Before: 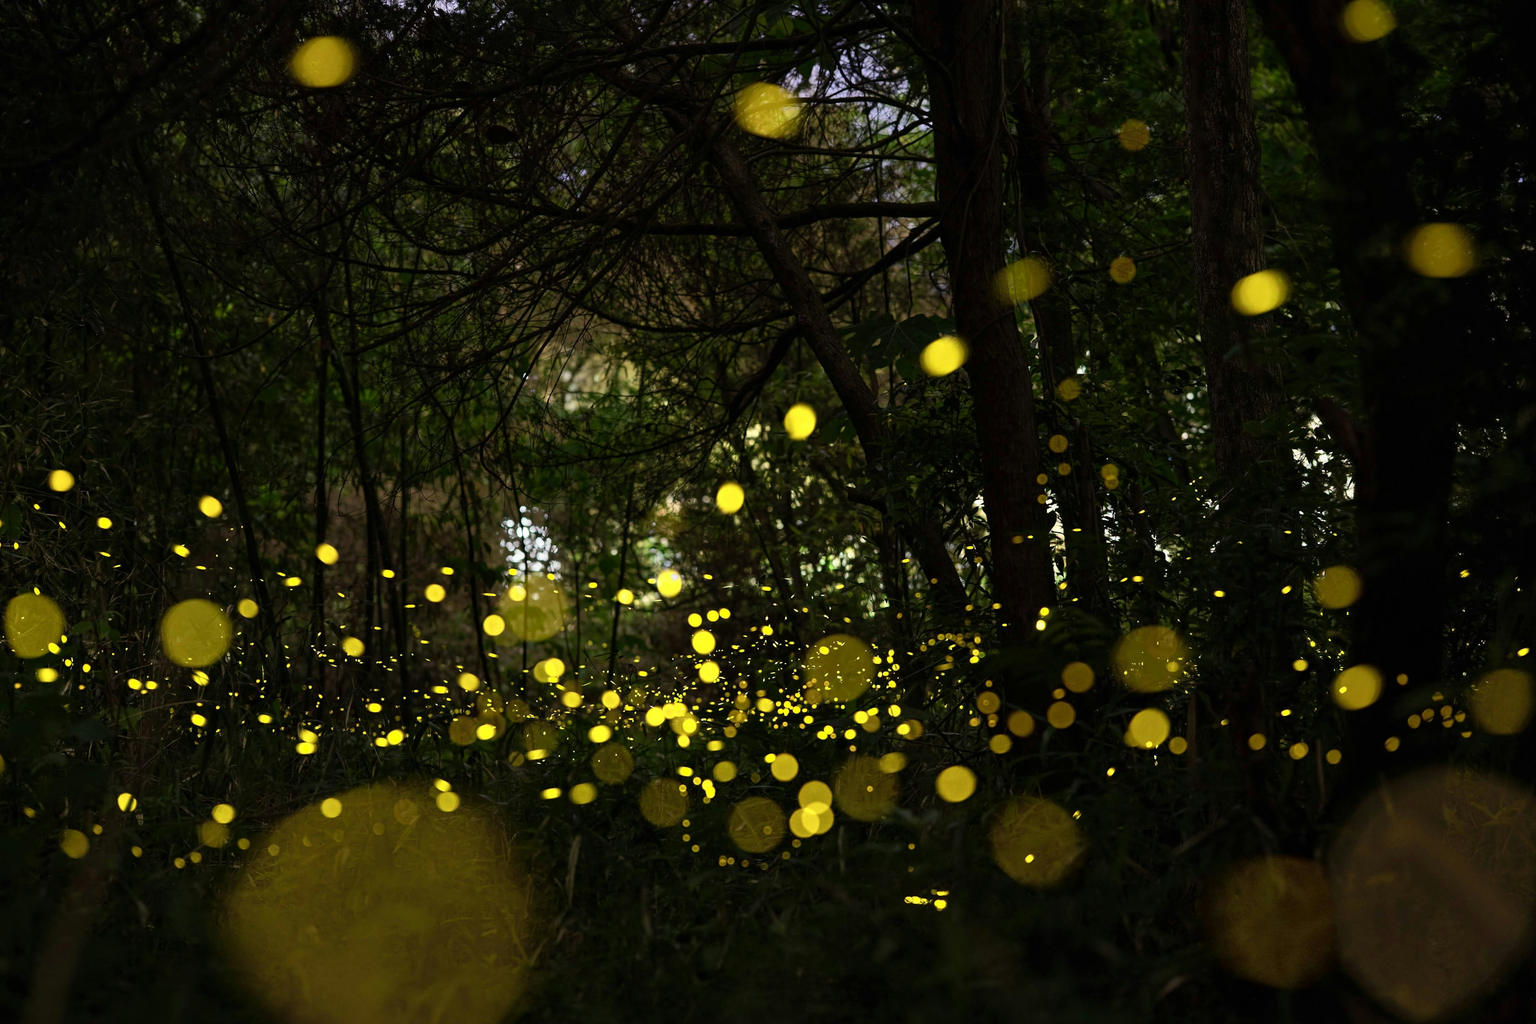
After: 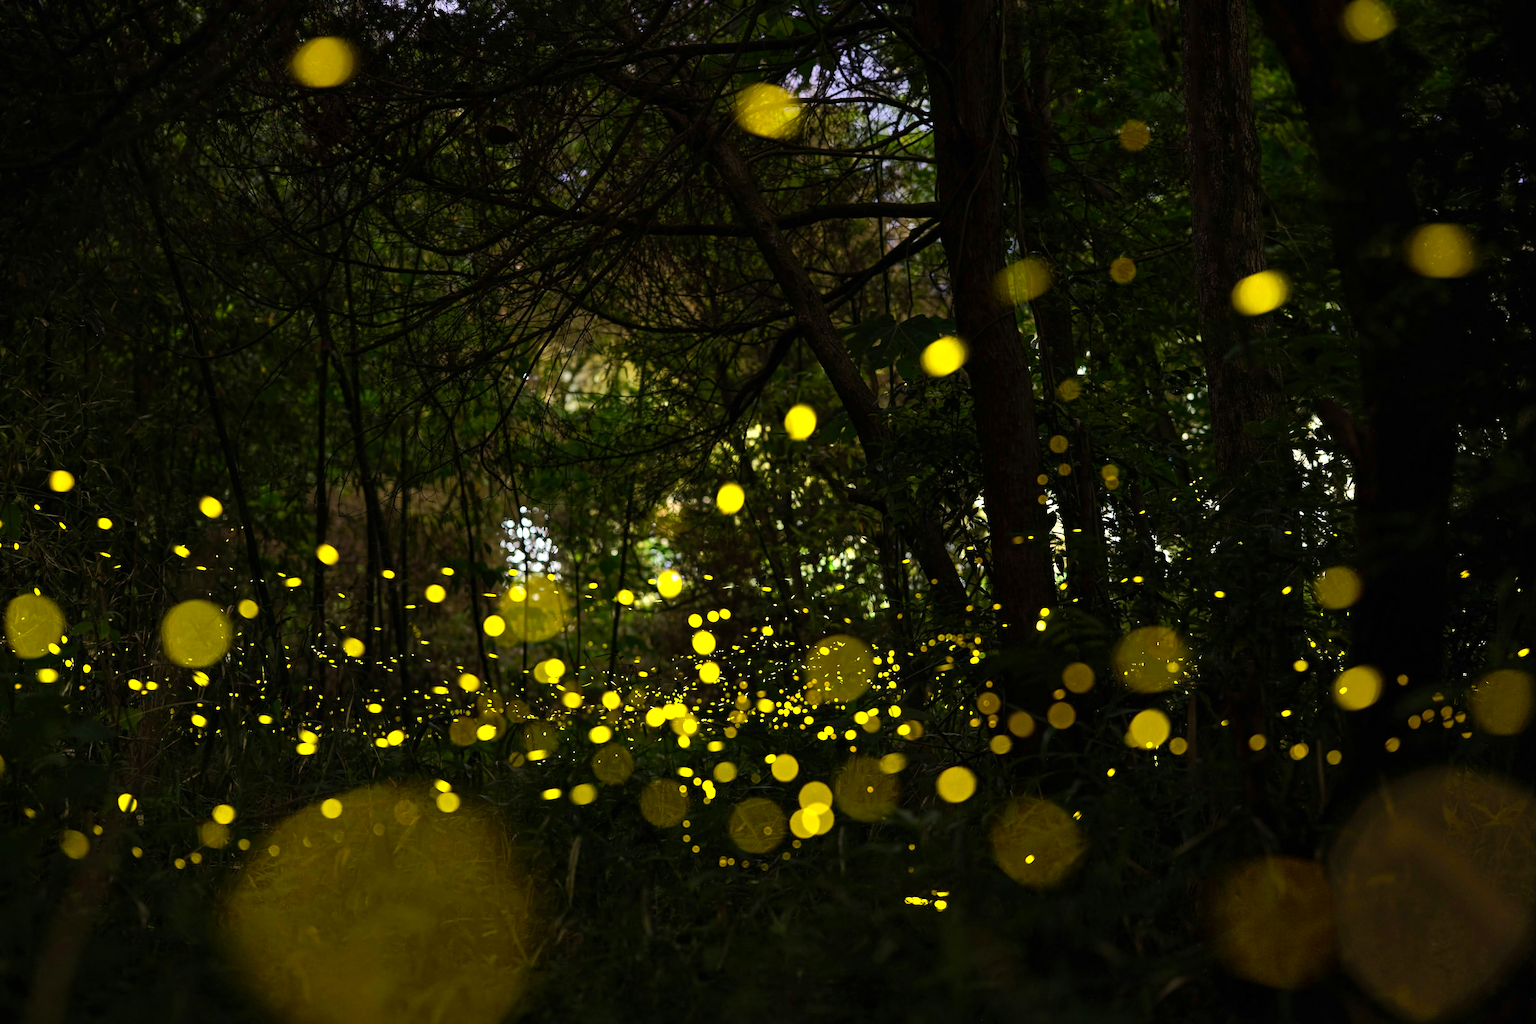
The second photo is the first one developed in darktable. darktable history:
color balance rgb: power › hue 313.01°, linear chroma grading › global chroma 9.981%, perceptual saturation grading › global saturation 0.972%, perceptual brilliance grading › highlights 7.302%, perceptual brilliance grading › mid-tones 17.34%, perceptual brilliance grading › shadows -5.338%, global vibrance 25.273%
